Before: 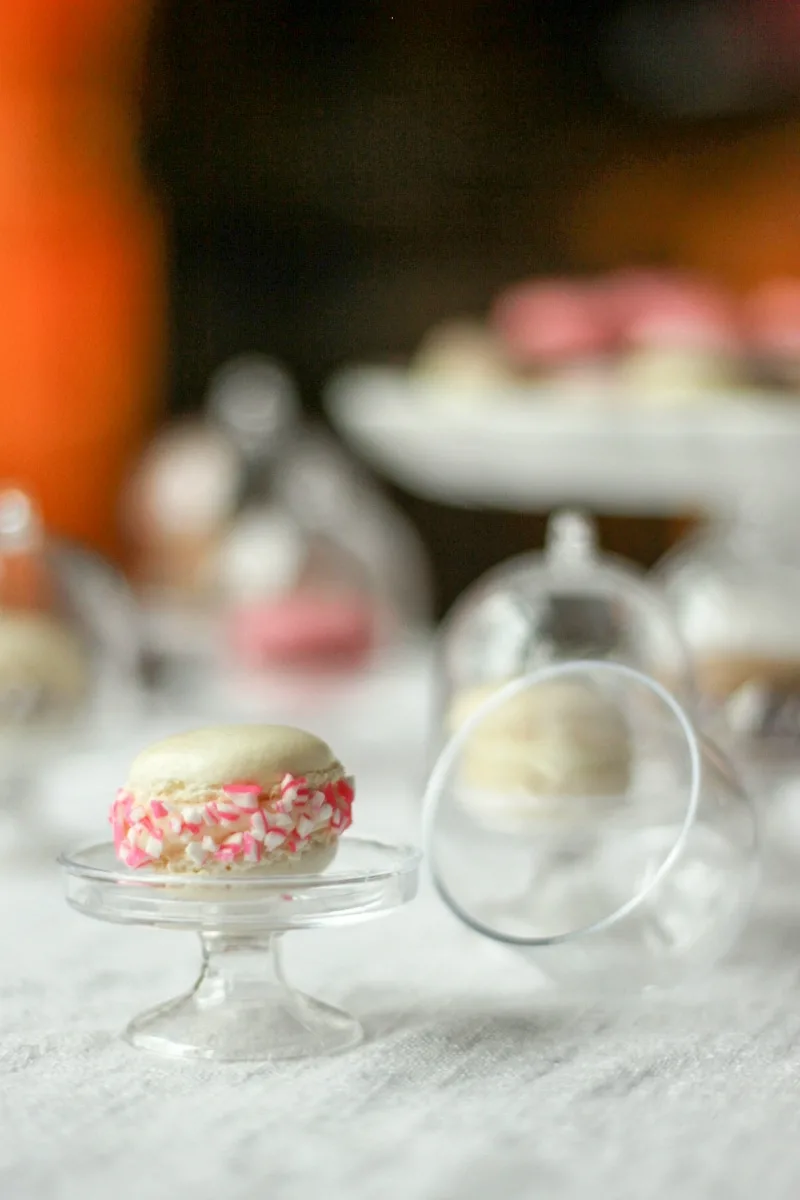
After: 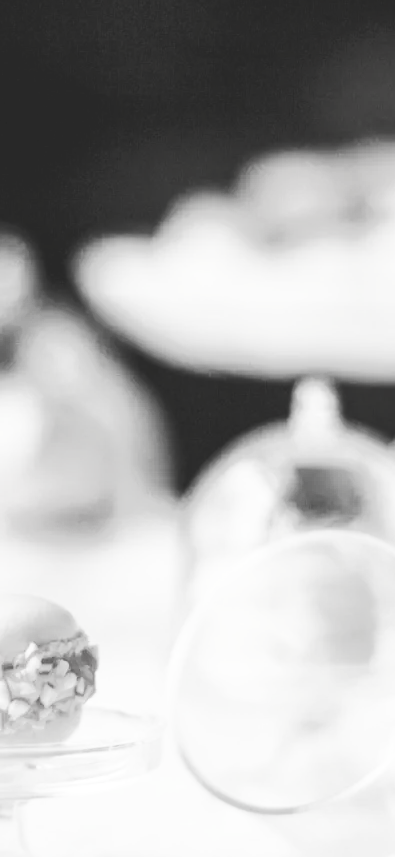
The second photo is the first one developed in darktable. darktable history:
contrast brightness saturation: contrast 0.544, brightness 0.457, saturation -0.989
tone curve: curves: ch0 [(0, 0) (0.003, 0.145) (0.011, 0.148) (0.025, 0.15) (0.044, 0.159) (0.069, 0.16) (0.1, 0.164) (0.136, 0.182) (0.177, 0.213) (0.224, 0.247) (0.277, 0.298) (0.335, 0.37) (0.399, 0.456) (0.468, 0.552) (0.543, 0.641) (0.623, 0.713) (0.709, 0.768) (0.801, 0.825) (0.898, 0.868) (1, 1)], color space Lab, independent channels, preserve colors none
crop: left 32.092%, top 10.934%, right 18.531%, bottom 17.571%
